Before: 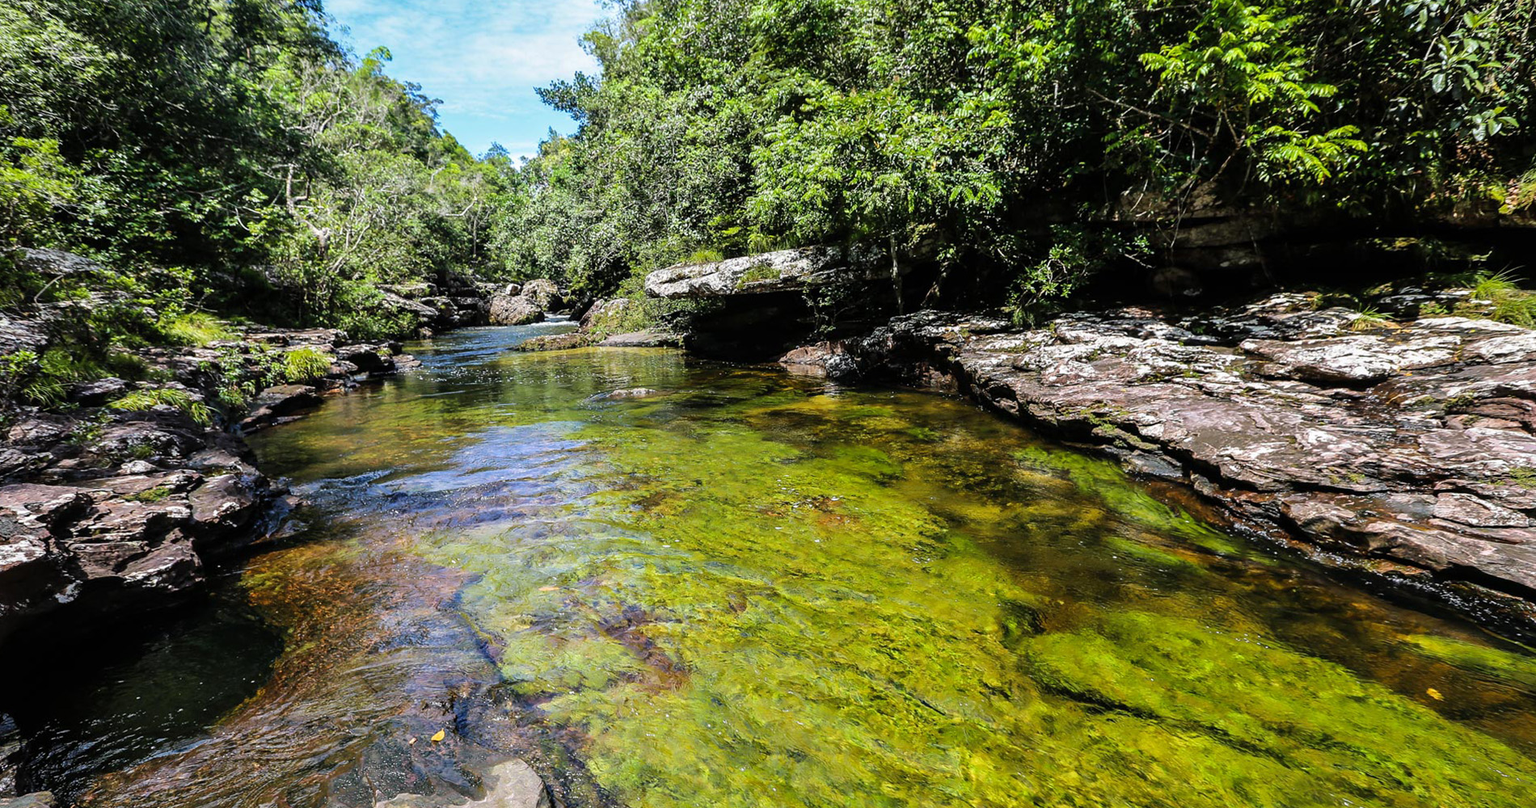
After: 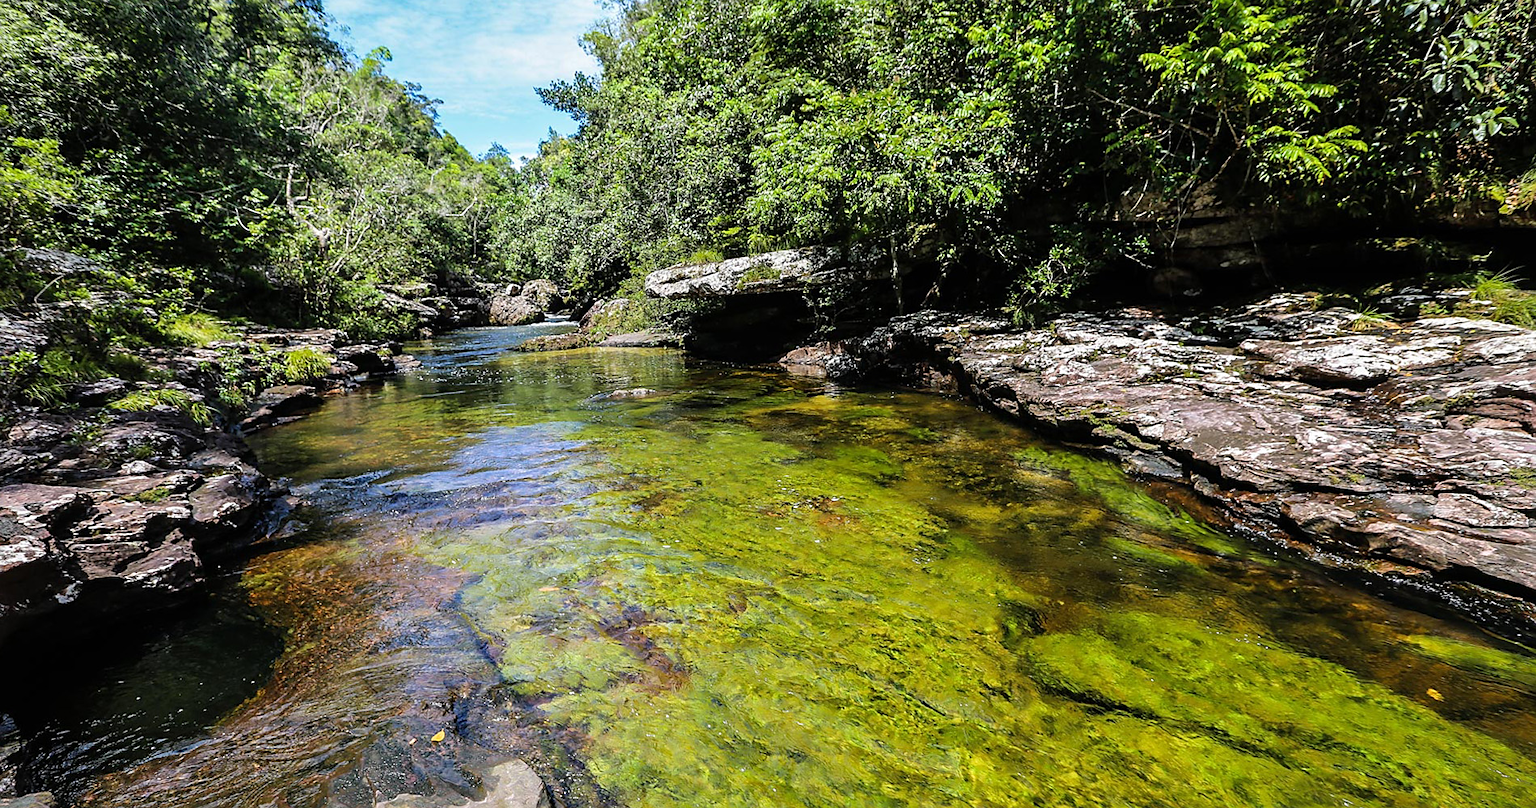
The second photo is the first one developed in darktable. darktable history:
sharpen: radius 1.89, amount 0.394, threshold 1.455
